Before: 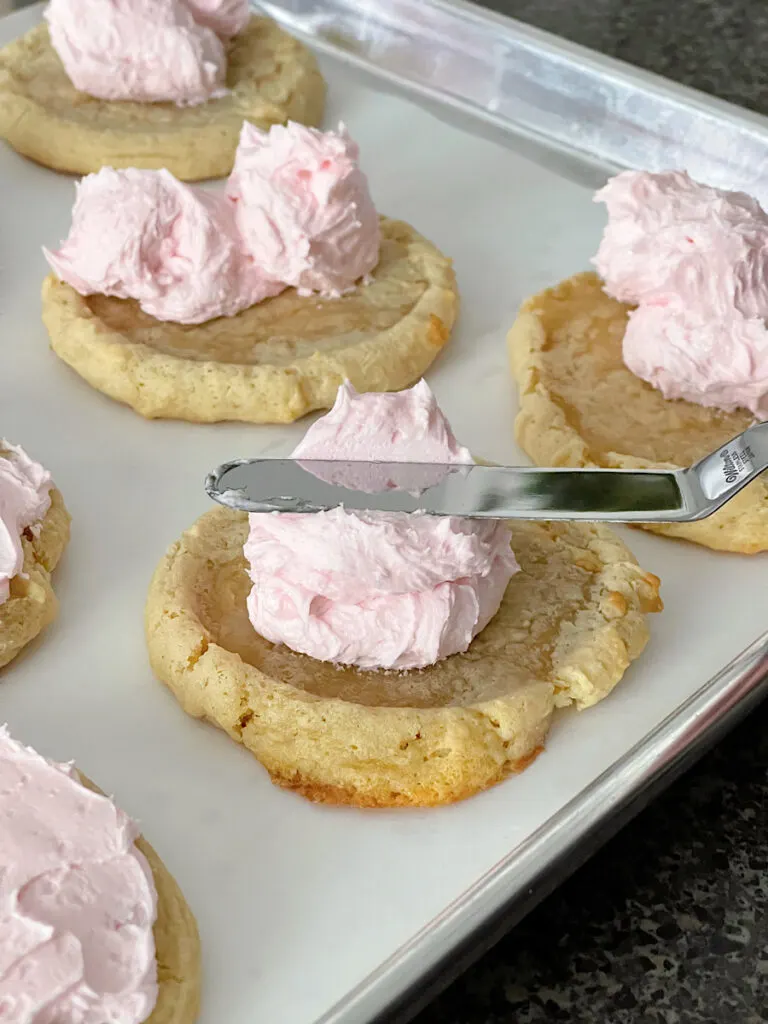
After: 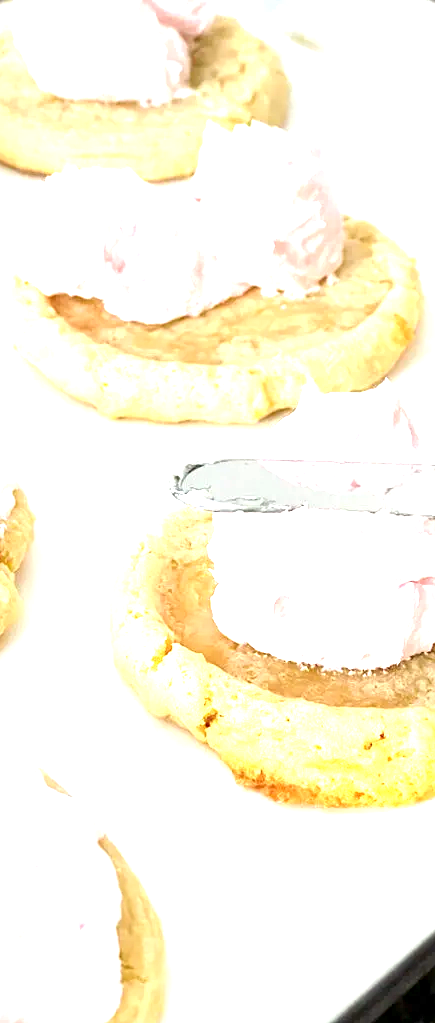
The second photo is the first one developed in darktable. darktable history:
exposure: black level correction 0.001, exposure 1.818 EV, compensate exposure bias true, compensate highlight preservation false
crop: left 4.718%, right 38.569%
